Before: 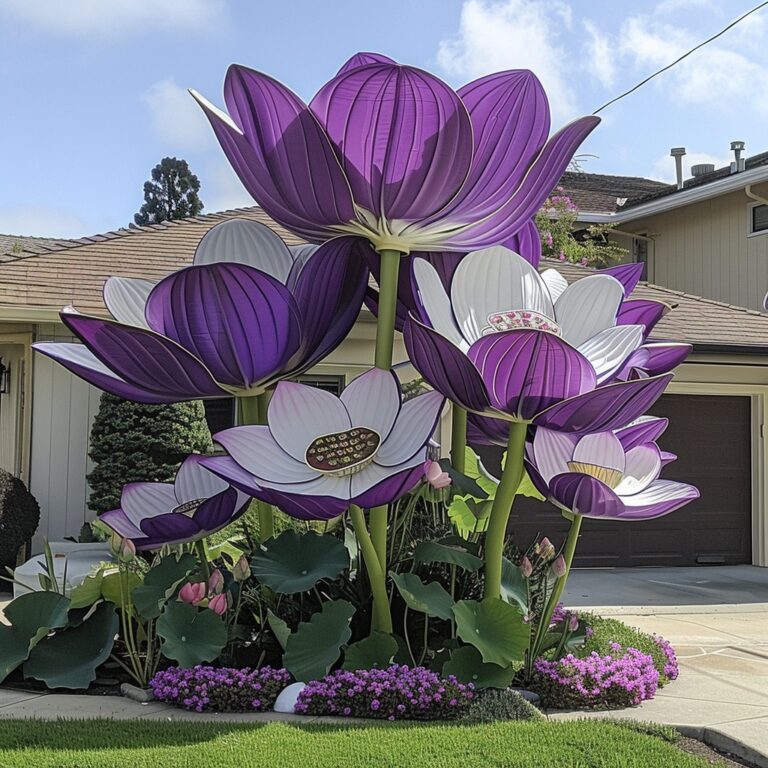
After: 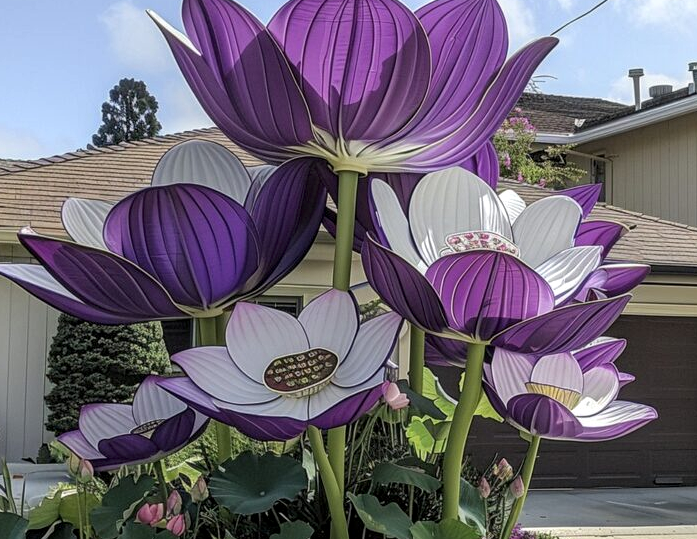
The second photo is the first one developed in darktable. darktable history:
local contrast: detail 130%
crop: left 5.596%, top 10.314%, right 3.534%, bottom 19.395%
